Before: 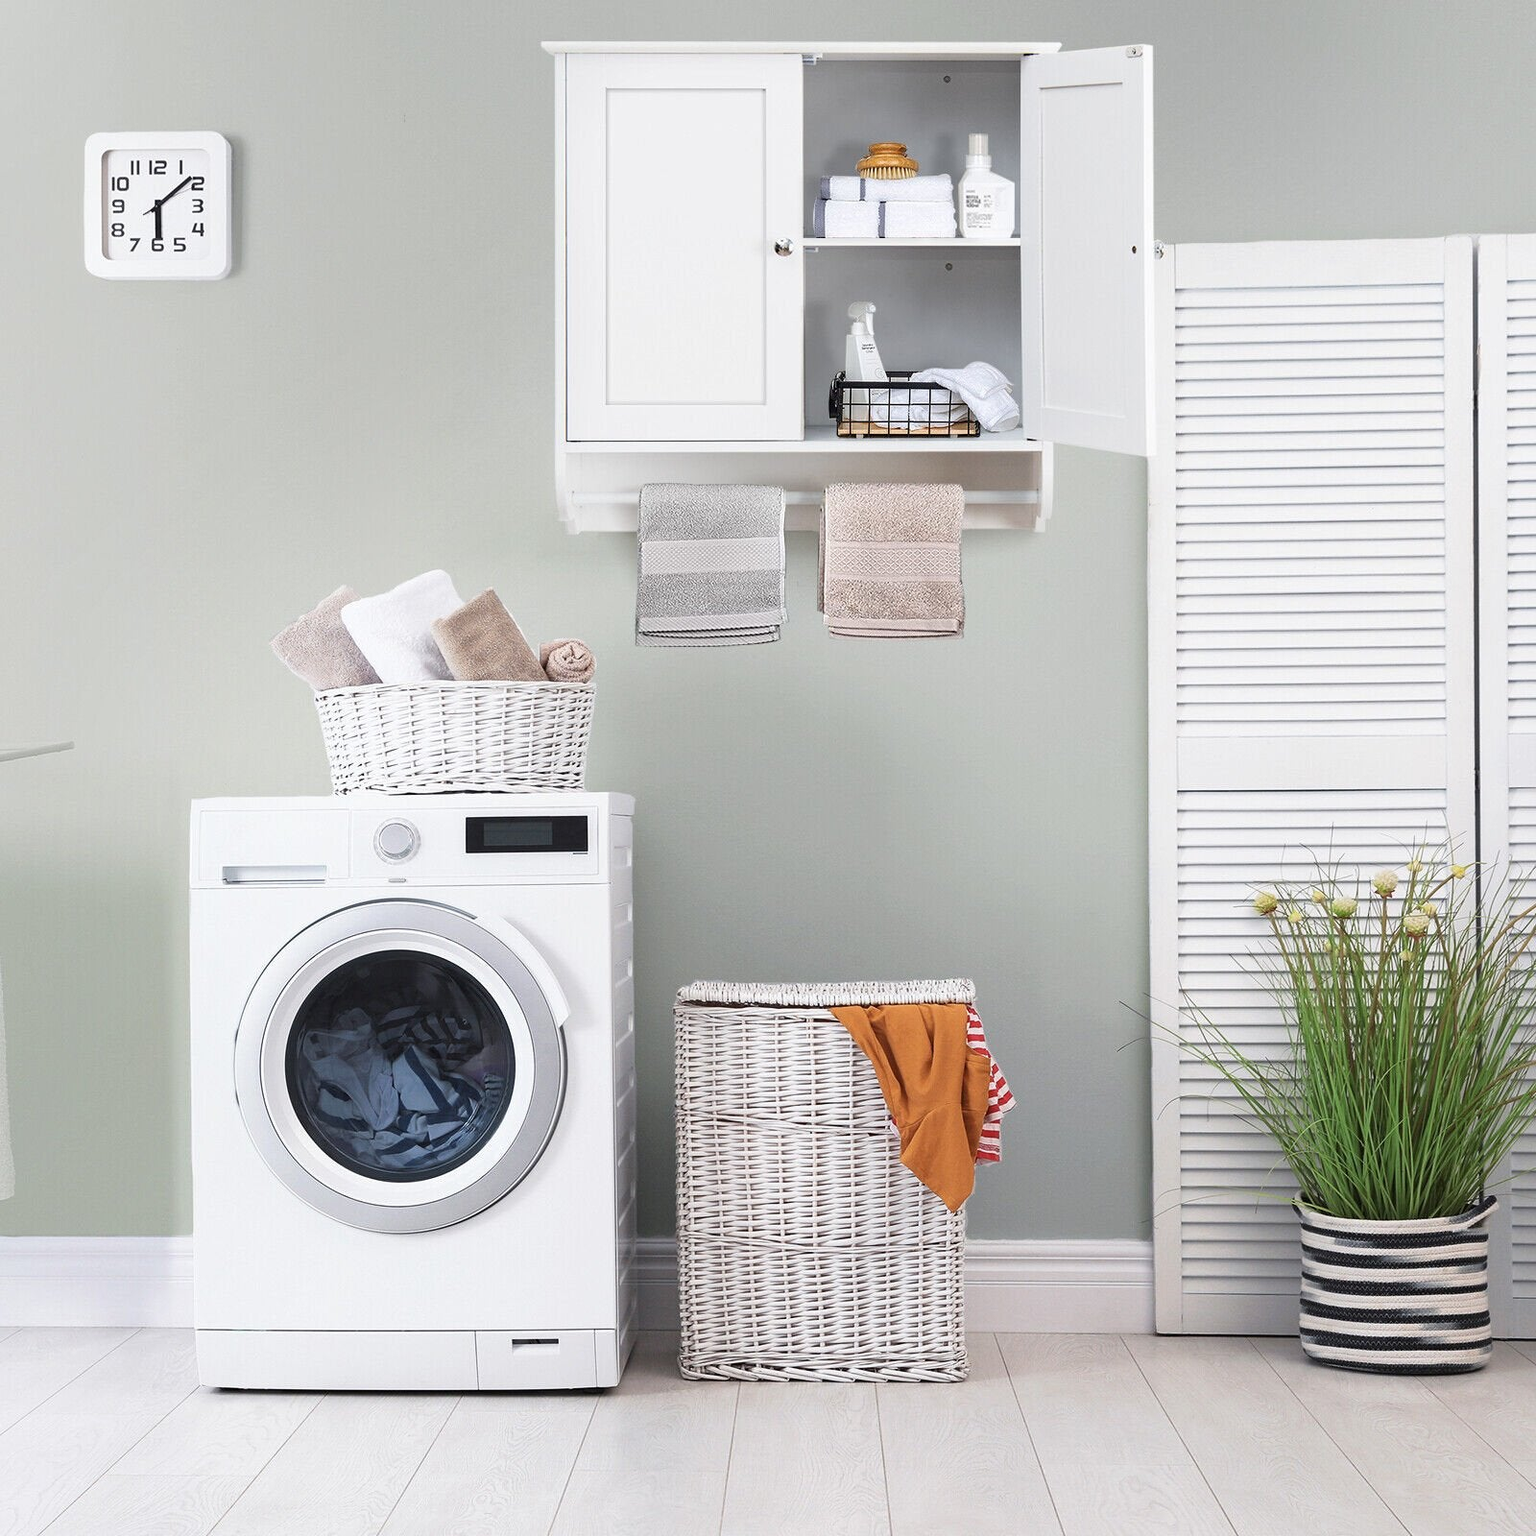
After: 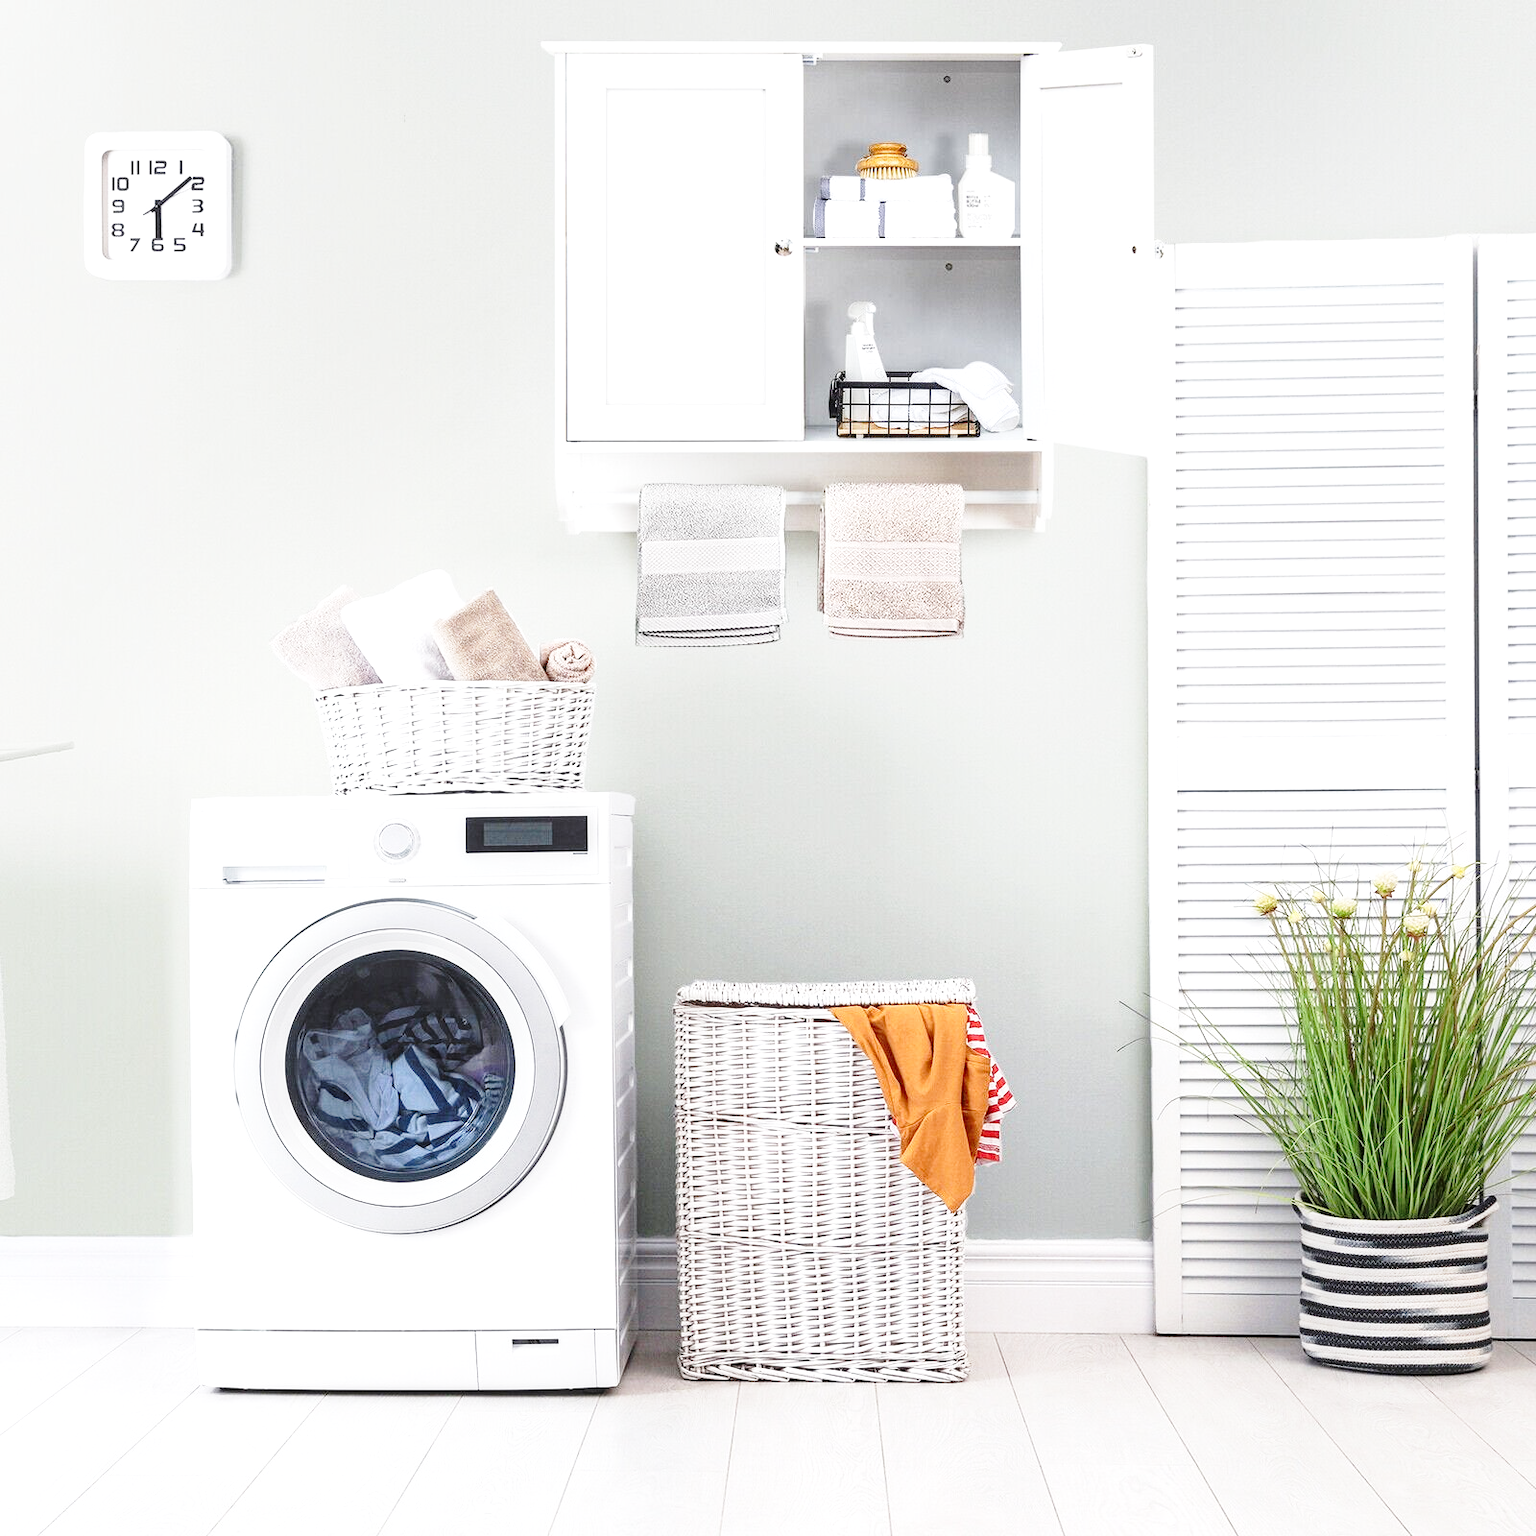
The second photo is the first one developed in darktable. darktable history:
base curve: curves: ch0 [(0, 0) (0.028, 0.03) (0.121, 0.232) (0.46, 0.748) (0.859, 0.968) (1, 1)], preserve colors none
exposure: black level correction 0, exposure 0.3 EV, compensate highlight preservation false
local contrast: on, module defaults
